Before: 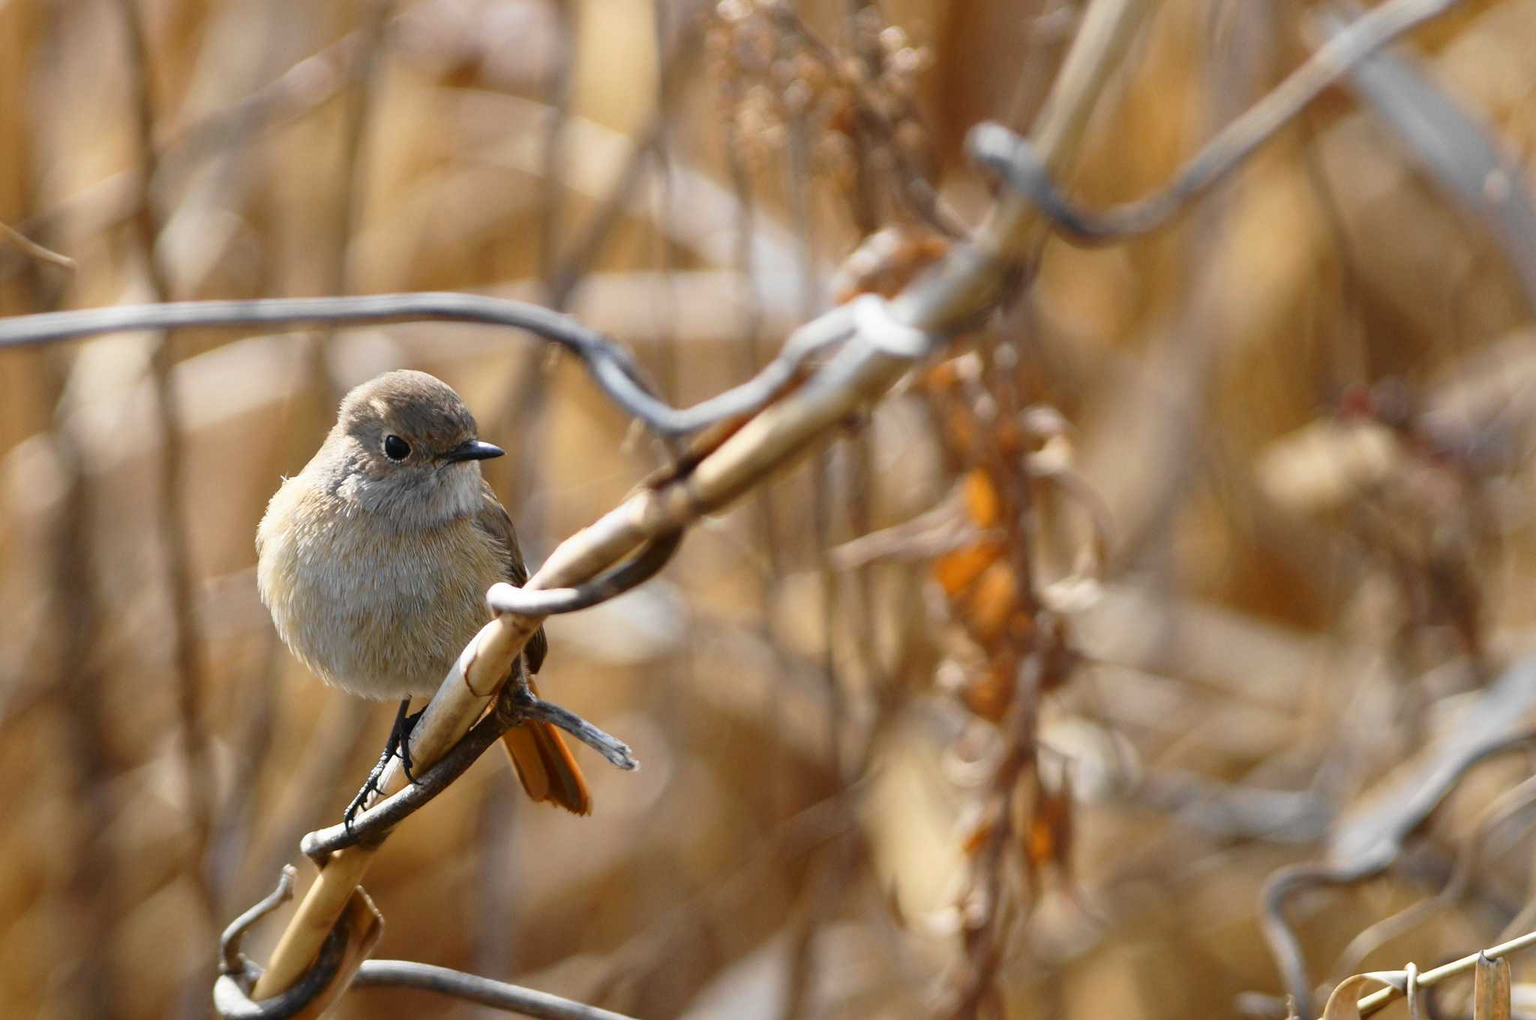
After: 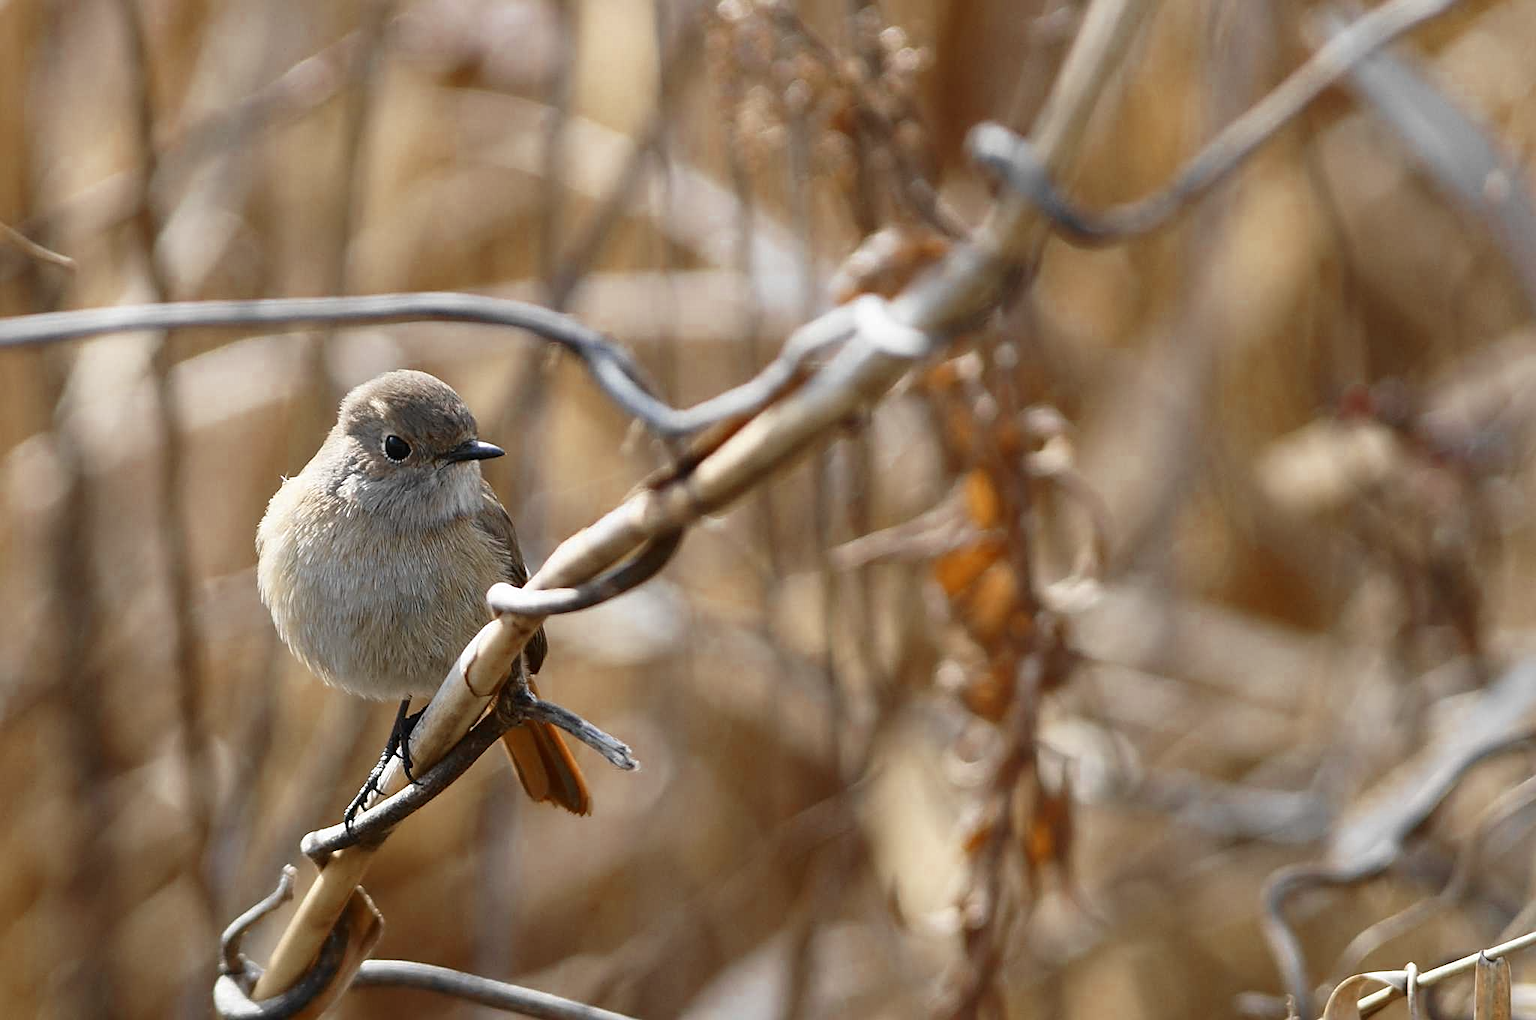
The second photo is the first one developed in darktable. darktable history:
color zones: curves: ch0 [(0, 0.5) (0.125, 0.4) (0.25, 0.5) (0.375, 0.4) (0.5, 0.4) (0.625, 0.35) (0.75, 0.35) (0.875, 0.5)]; ch1 [(0, 0.35) (0.125, 0.45) (0.25, 0.35) (0.375, 0.35) (0.5, 0.35) (0.625, 0.35) (0.75, 0.45) (0.875, 0.35)]; ch2 [(0, 0.6) (0.125, 0.5) (0.25, 0.5) (0.375, 0.6) (0.5, 0.6) (0.625, 0.5) (0.75, 0.5) (0.875, 0.5)]
sharpen: amount 0.575
